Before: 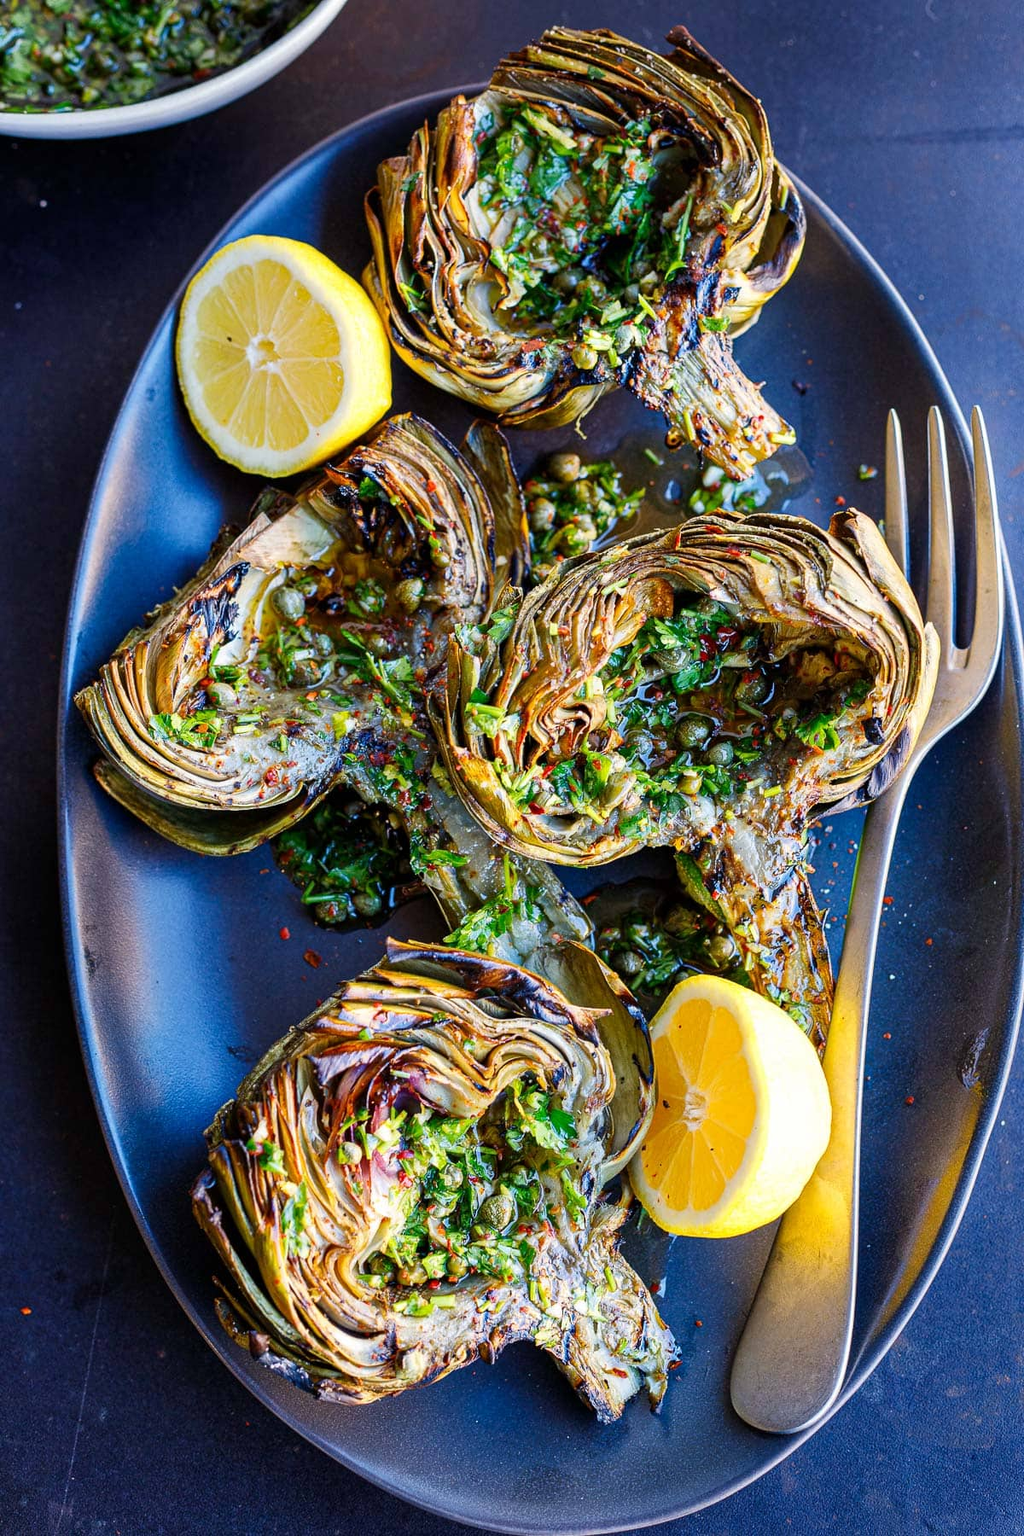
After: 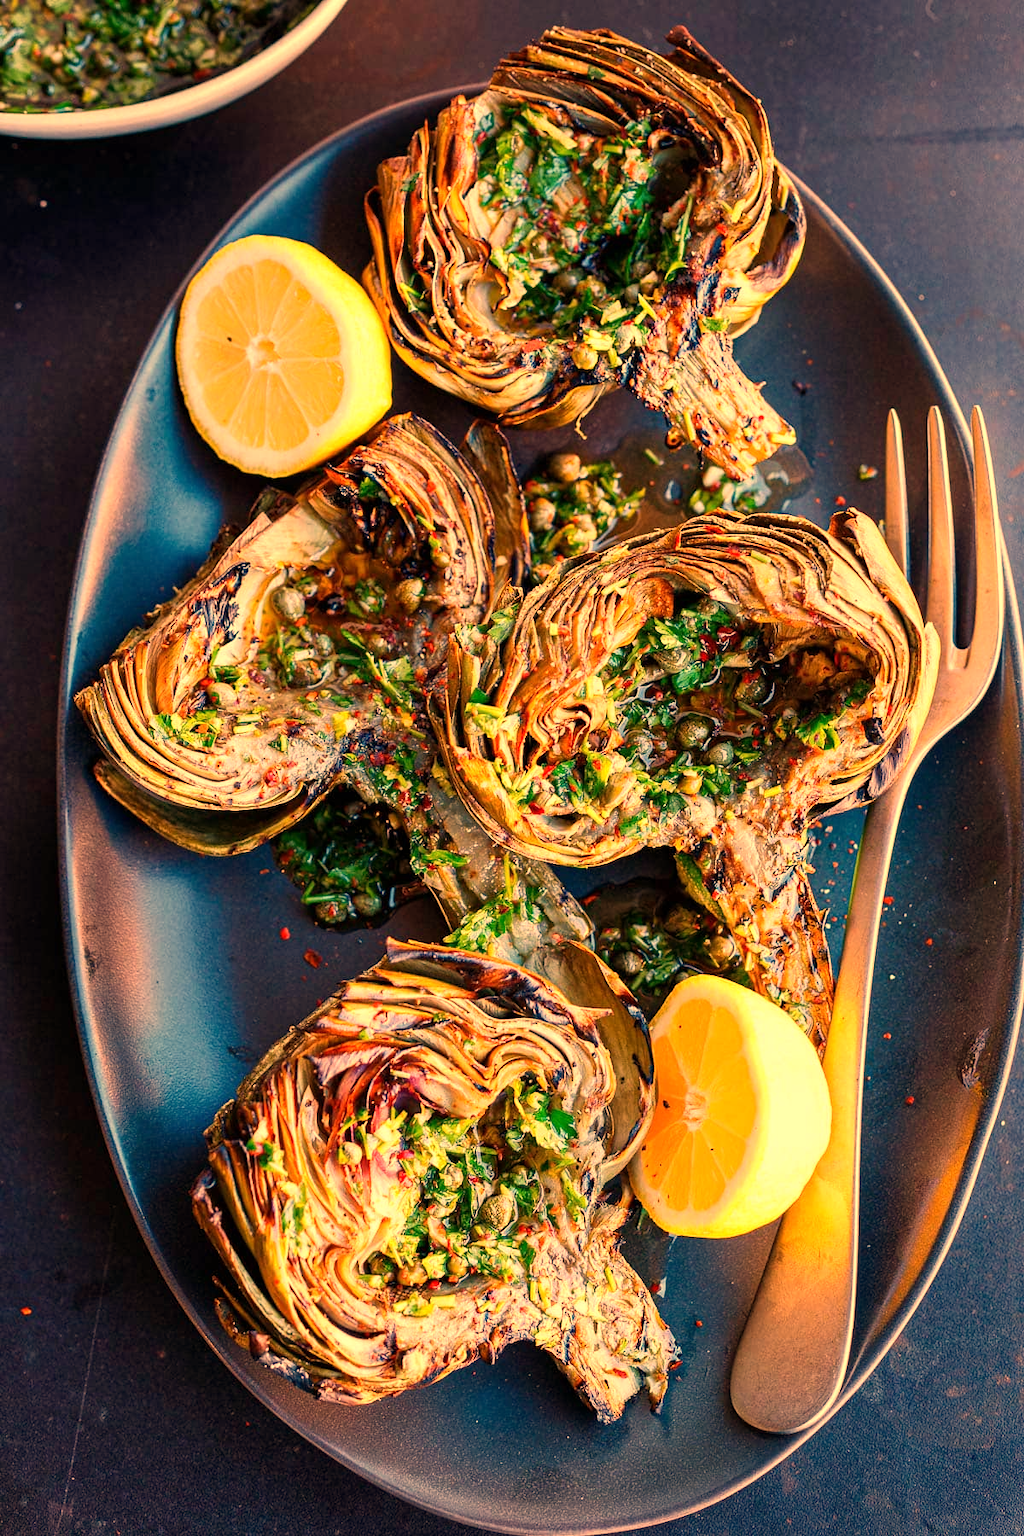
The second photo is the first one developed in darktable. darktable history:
white balance: red 1.467, blue 0.684
